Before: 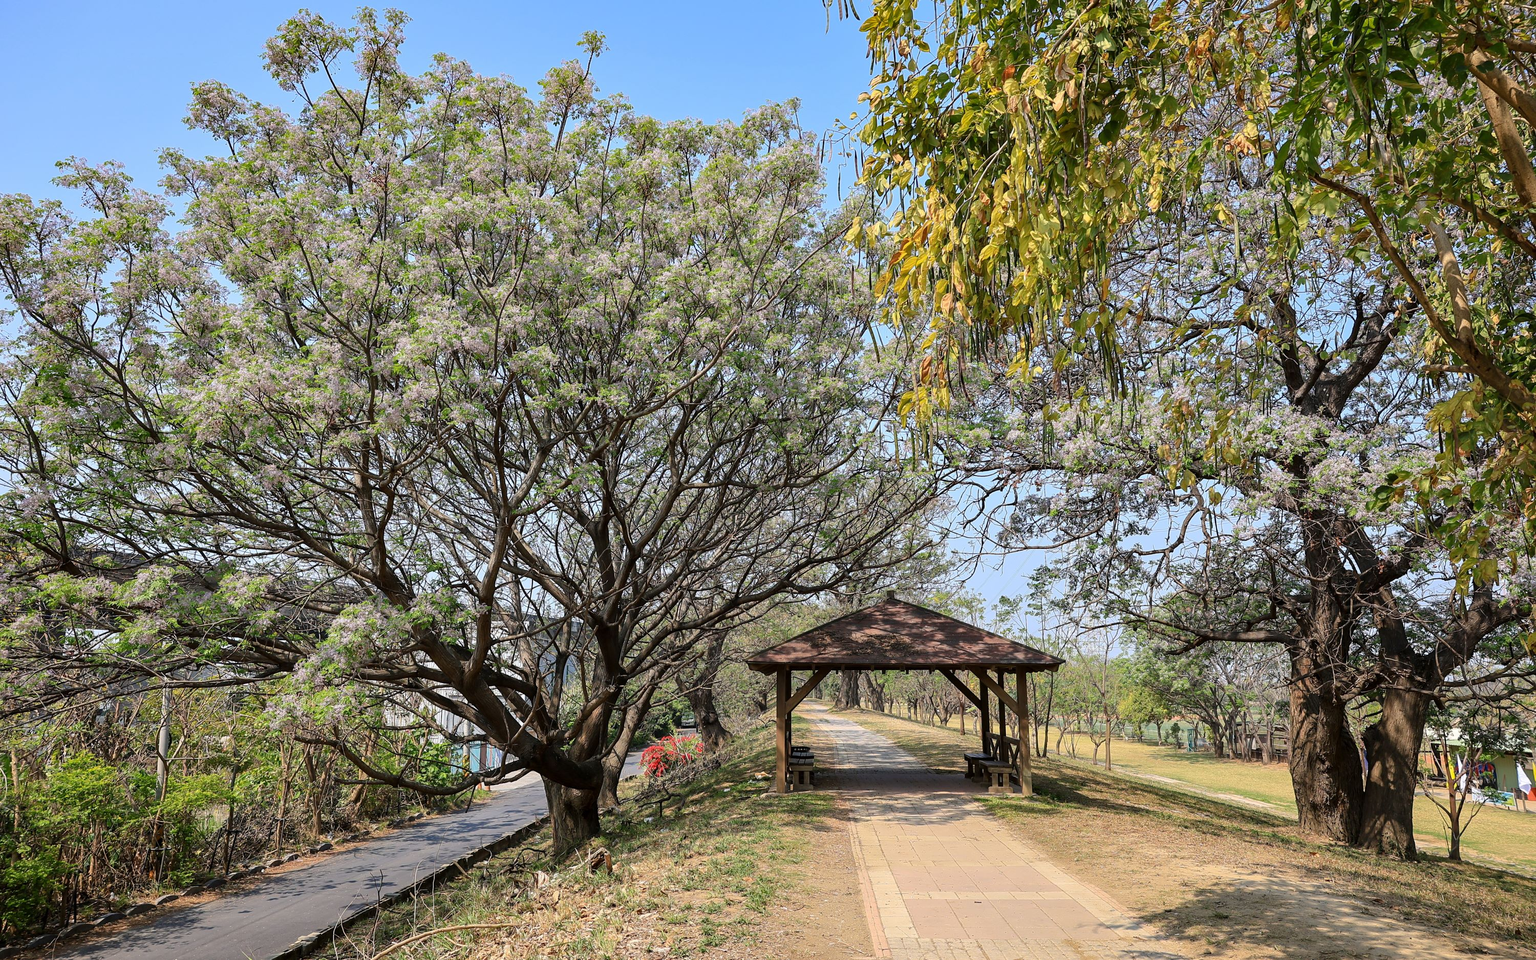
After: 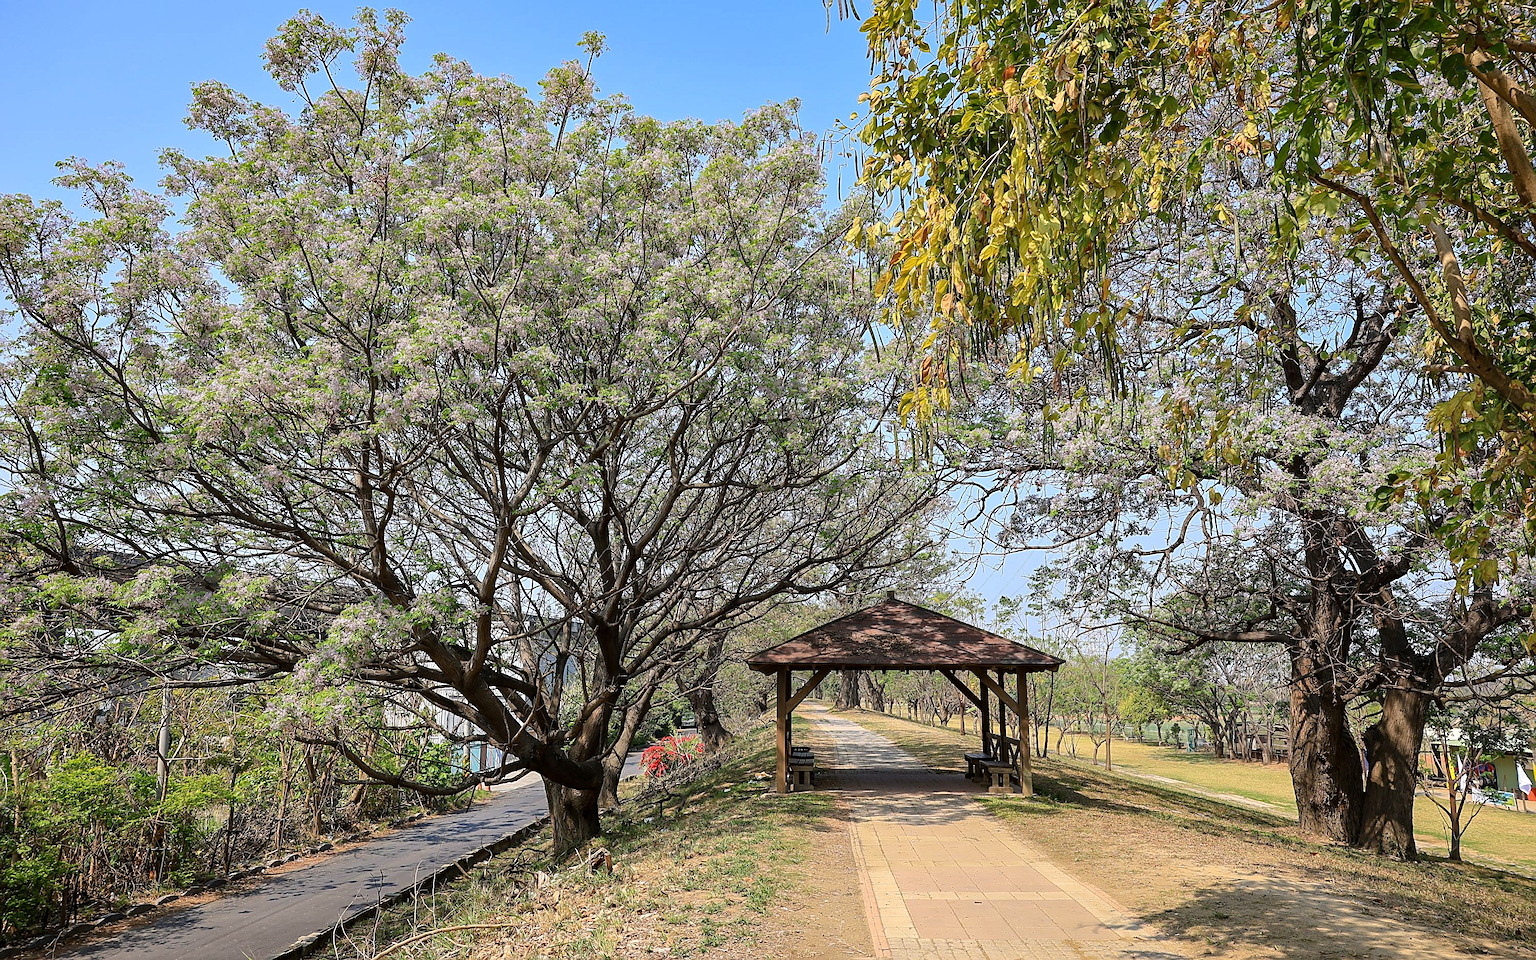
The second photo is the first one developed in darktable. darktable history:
sharpen: on, module defaults
vibrance: vibrance 0%
haze removal: compatibility mode true, adaptive false
